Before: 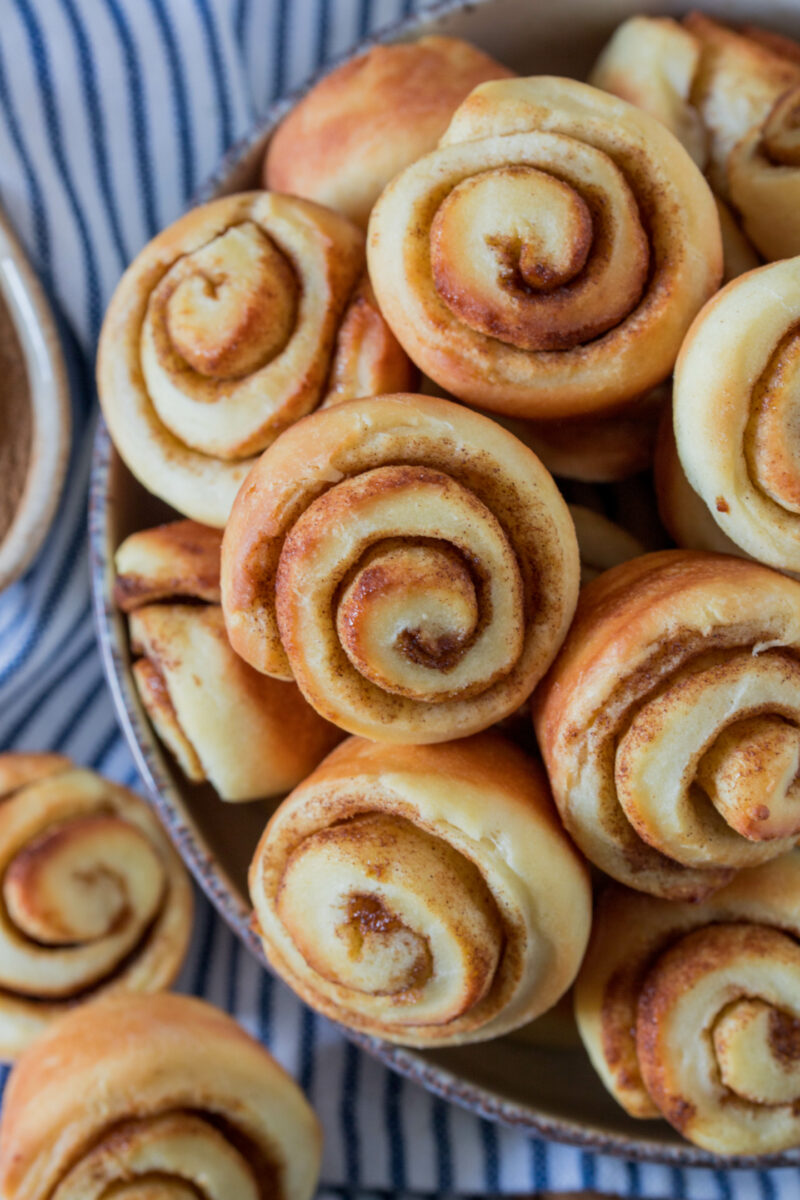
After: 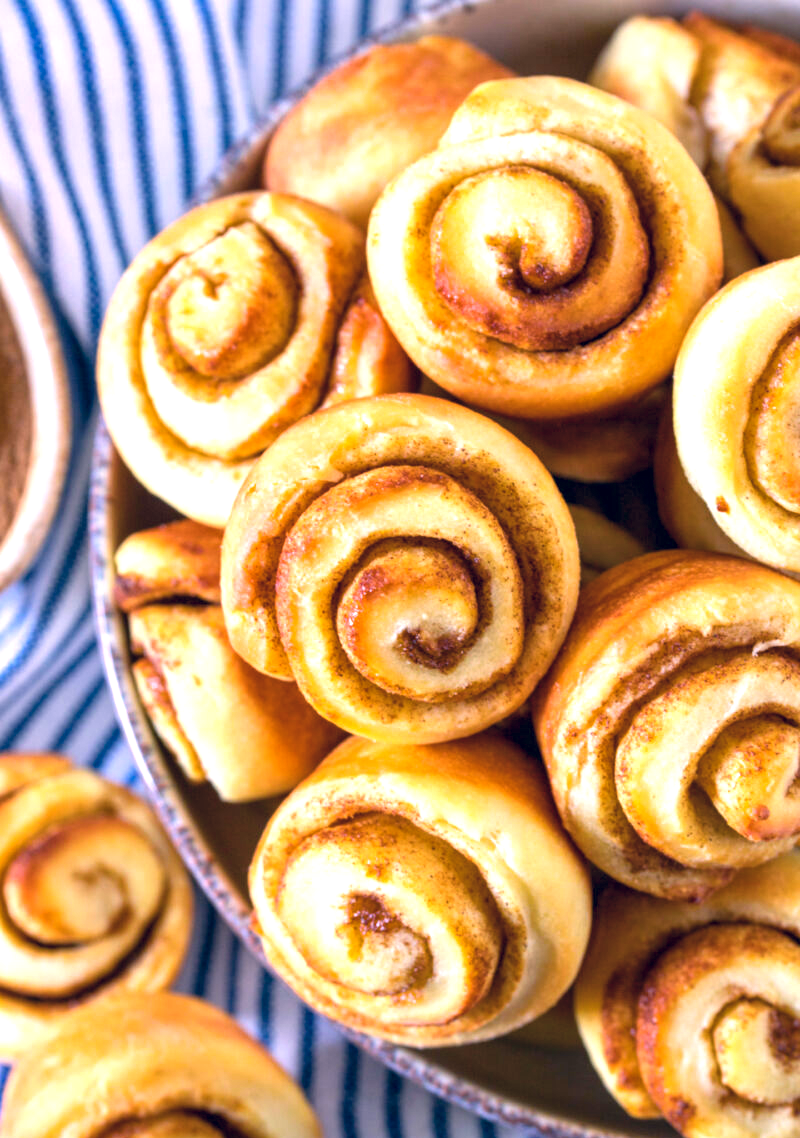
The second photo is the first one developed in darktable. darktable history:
color correction: highlights a* 14.46, highlights b* 5.85, shadows a* -5.53, shadows b* -15.24, saturation 0.85
local contrast: highlights 100%, shadows 100%, detail 120%, midtone range 0.2
contrast brightness saturation: saturation -0.04
color balance rgb: linear chroma grading › global chroma 15%, perceptual saturation grading › global saturation 30%
exposure: black level correction 0, exposure 1.1 EV, compensate exposure bias true, compensate highlight preservation false
crop and rotate: top 0%, bottom 5.097%
